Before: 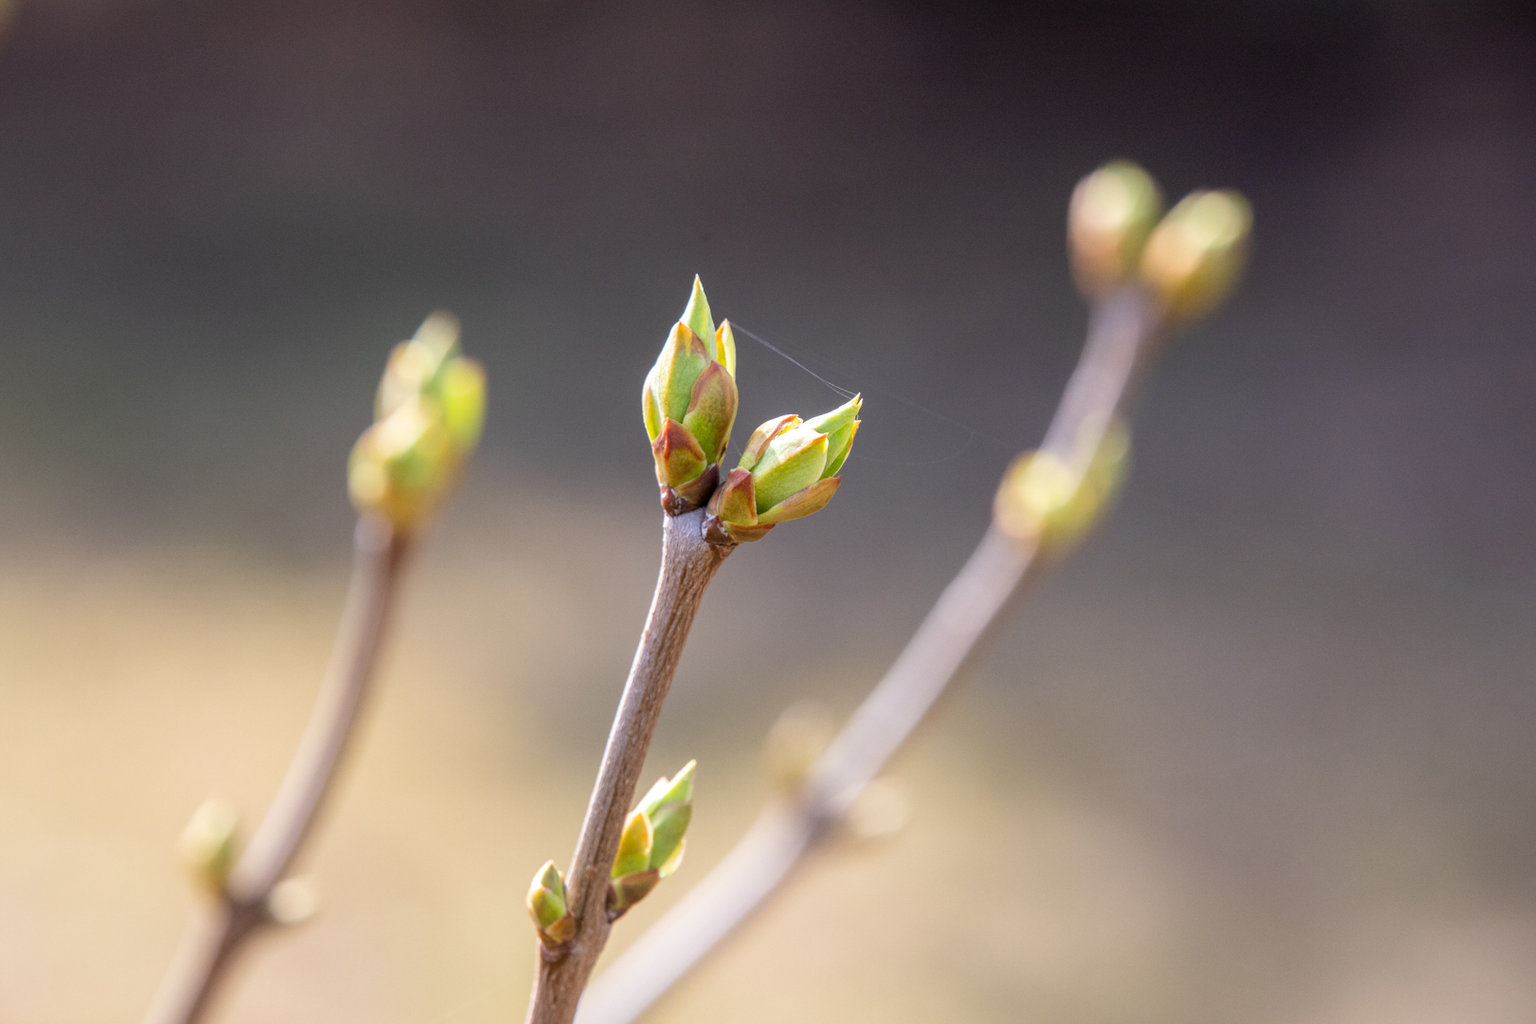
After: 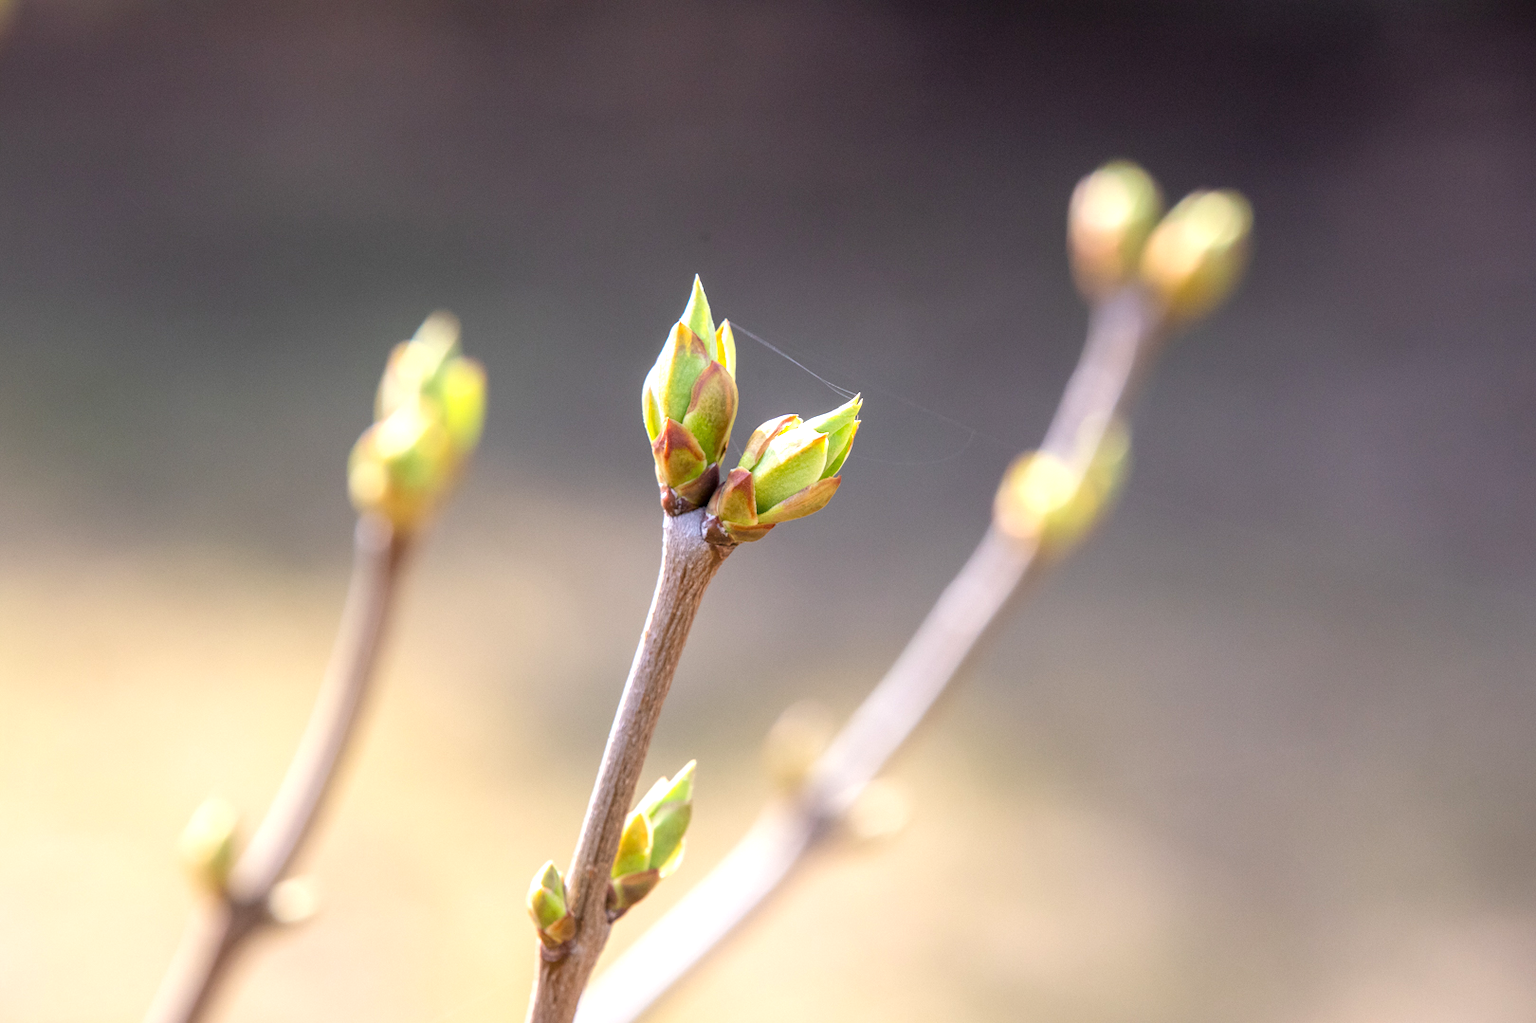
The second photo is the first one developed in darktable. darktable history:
crop: bottom 0.071%
exposure: black level correction 0, exposure 0.5 EV, compensate exposure bias true, compensate highlight preservation false
